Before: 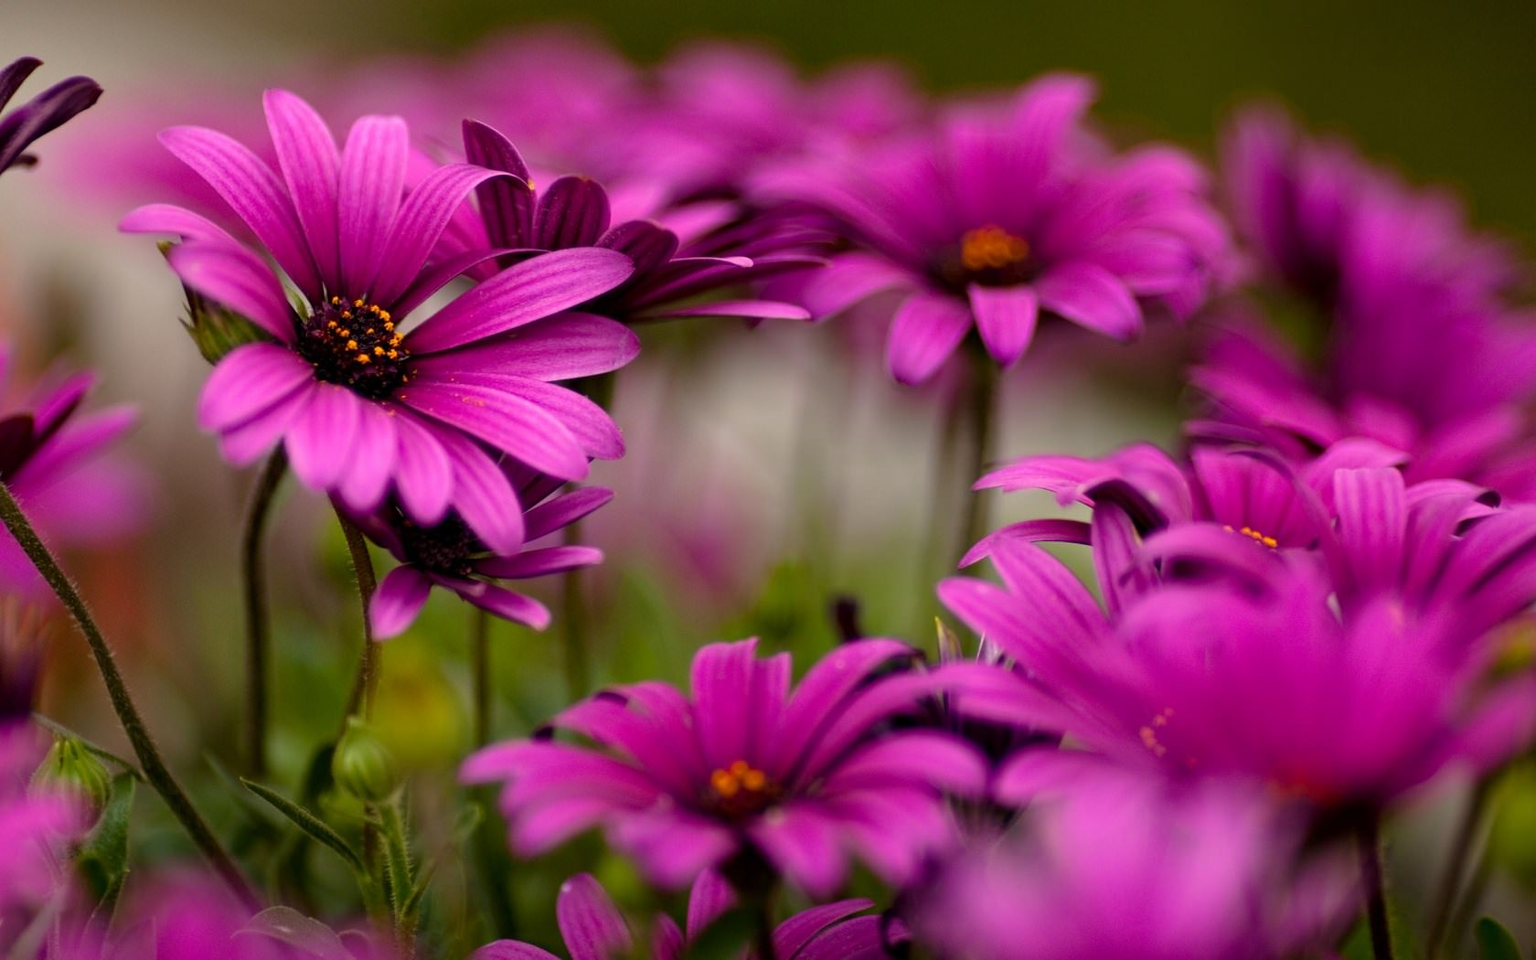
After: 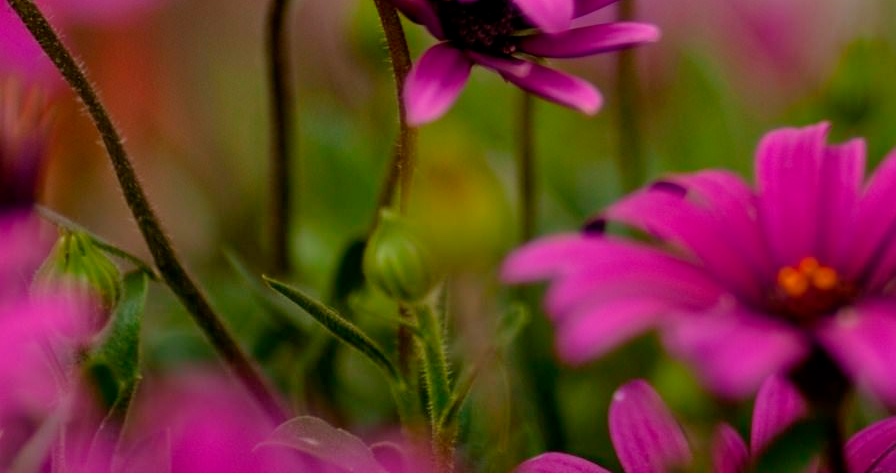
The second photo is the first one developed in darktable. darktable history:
exposure: compensate highlight preservation false
tone equalizer: -8 EV 0.25 EV, -7 EV 0.417 EV, -6 EV 0.417 EV, -5 EV 0.25 EV, -3 EV -0.25 EV, -2 EV -0.417 EV, -1 EV -0.417 EV, +0 EV -0.25 EV, edges refinement/feathering 500, mask exposure compensation -1.57 EV, preserve details guided filter
crop and rotate: top 54.778%, right 46.61%, bottom 0.159%
